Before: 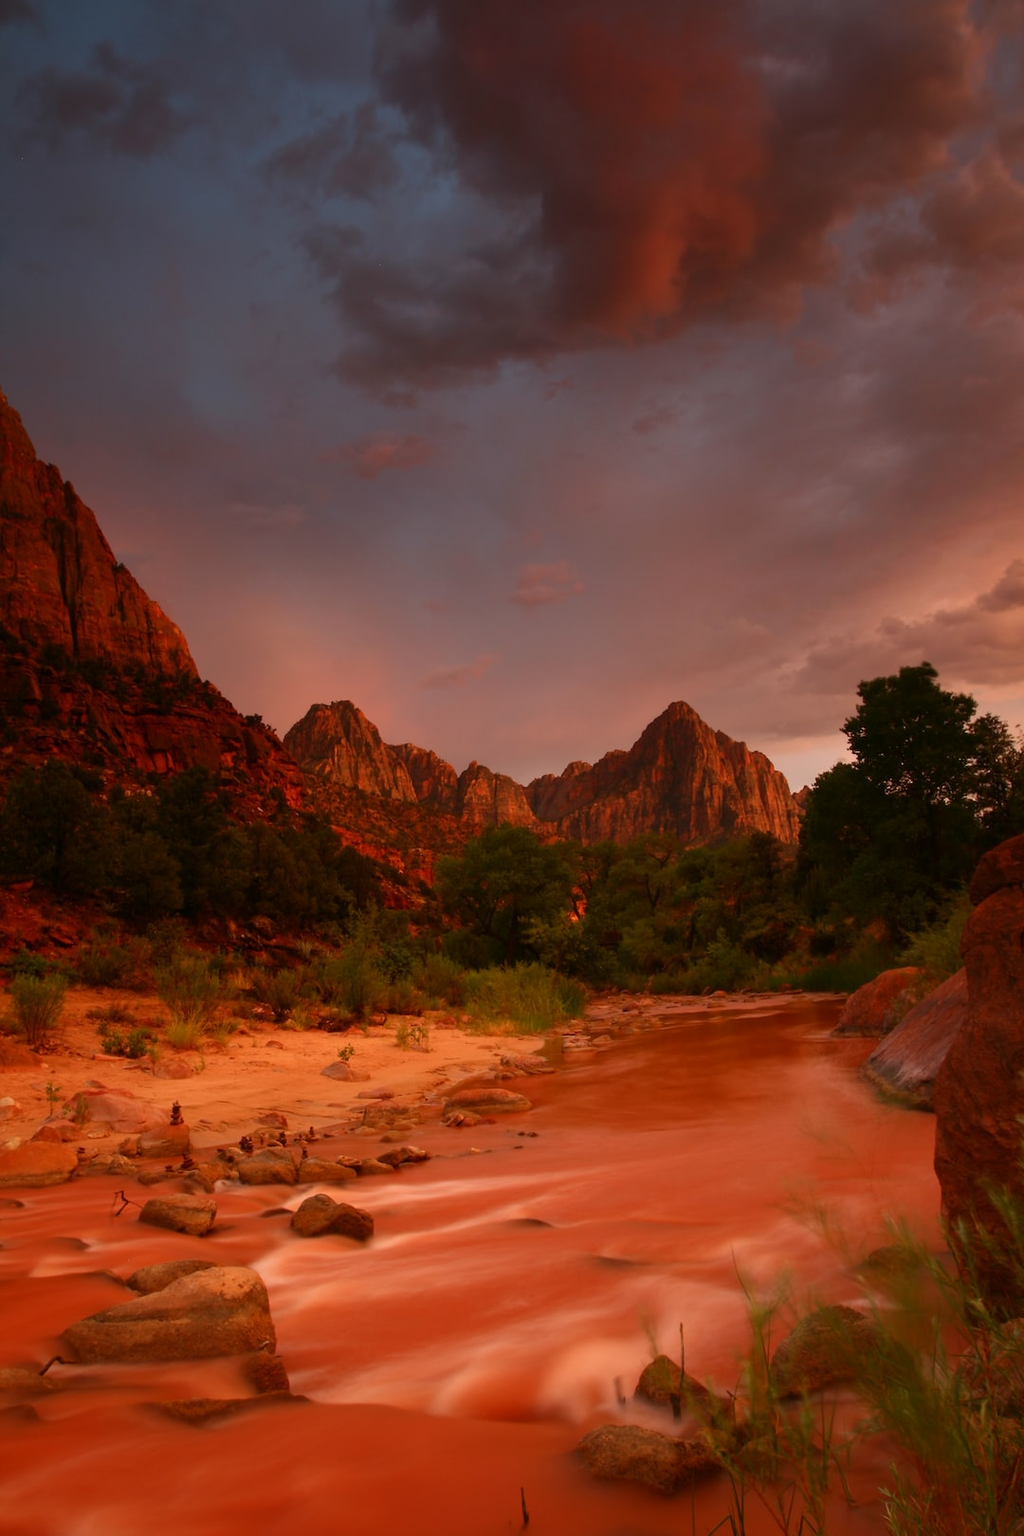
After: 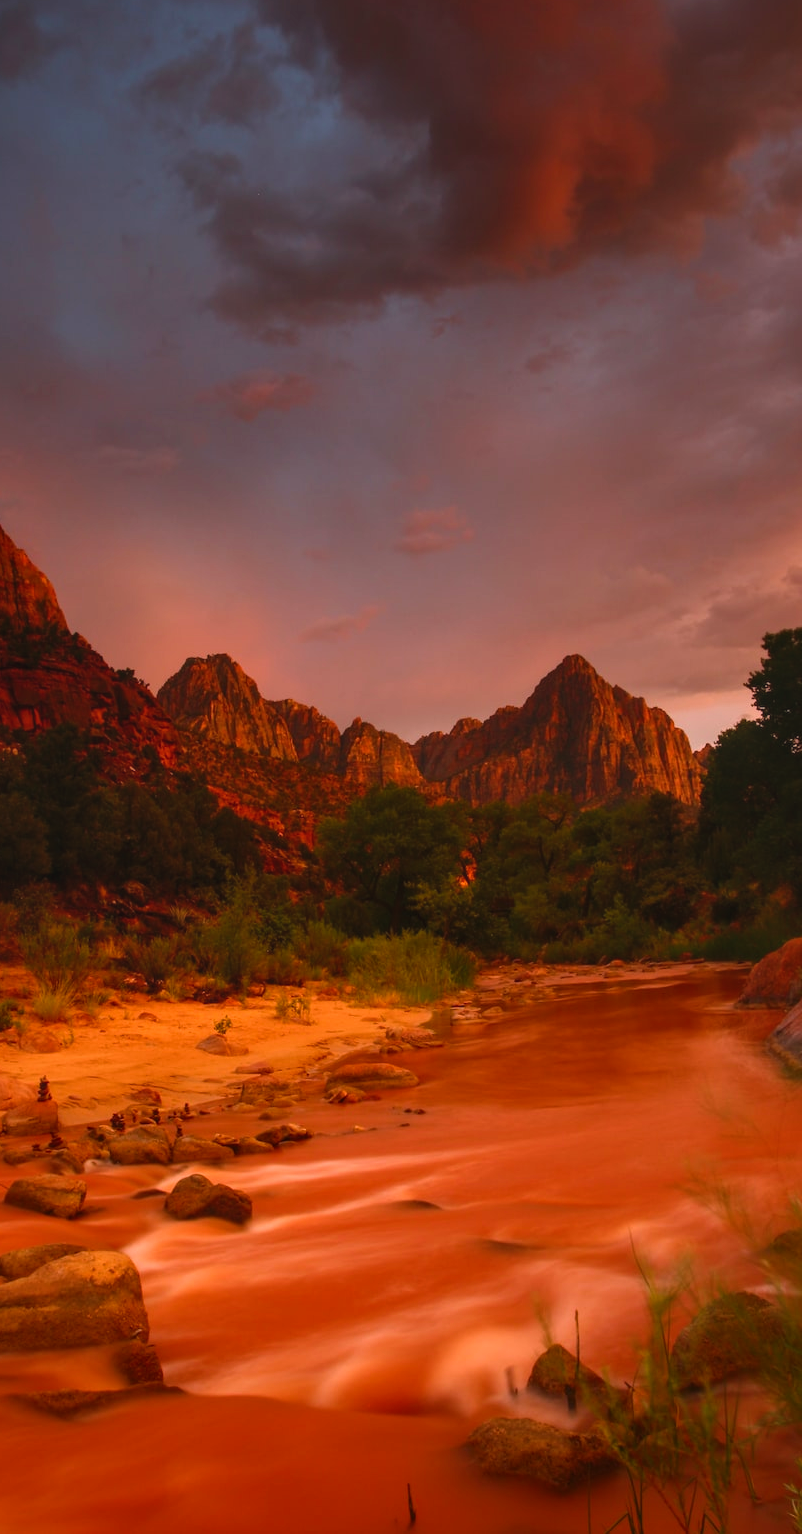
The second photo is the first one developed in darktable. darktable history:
crop and rotate: left 13.159%, top 5.262%, right 12.577%
color balance rgb: highlights gain › chroma 1.514%, highlights gain › hue 306.97°, global offset › luminance 0.734%, perceptual saturation grading › global saturation 17.632%, global vibrance 20.747%
local contrast: on, module defaults
